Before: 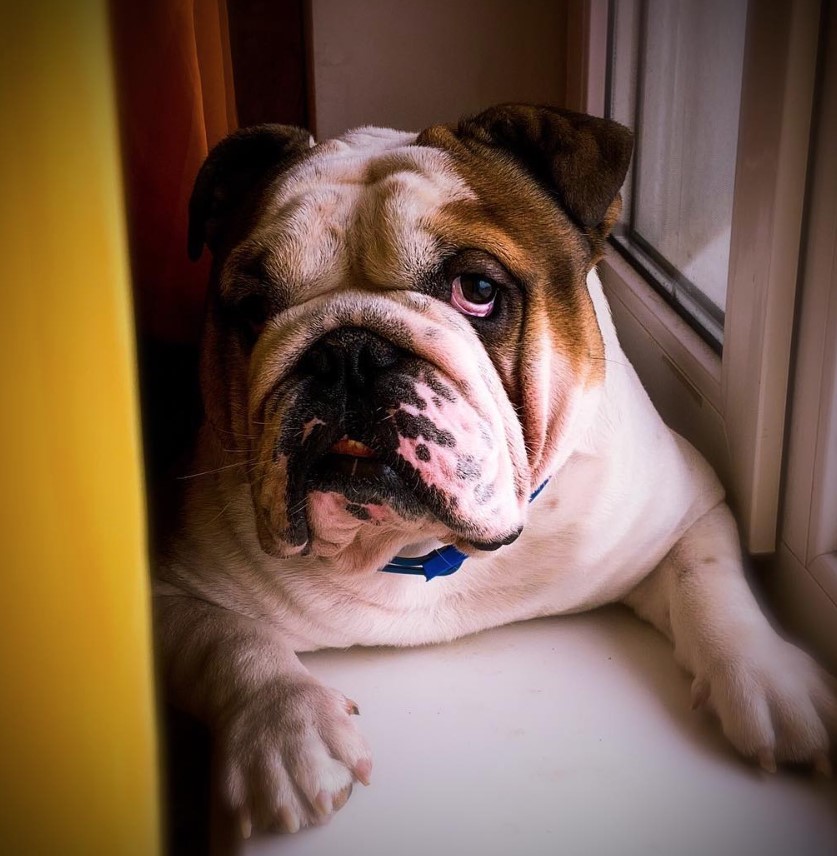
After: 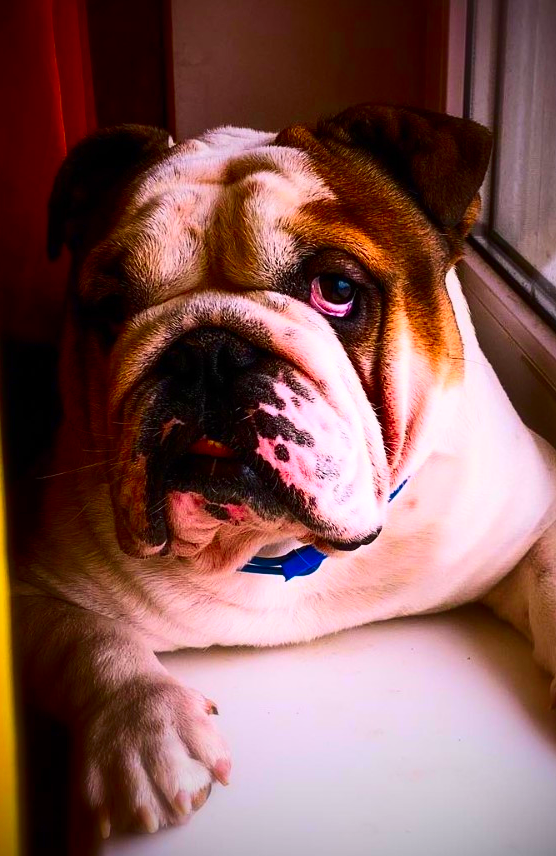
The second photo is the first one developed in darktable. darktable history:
contrast brightness saturation: contrast 0.26, brightness 0.02, saturation 0.87
crop: left 16.899%, right 16.556%
